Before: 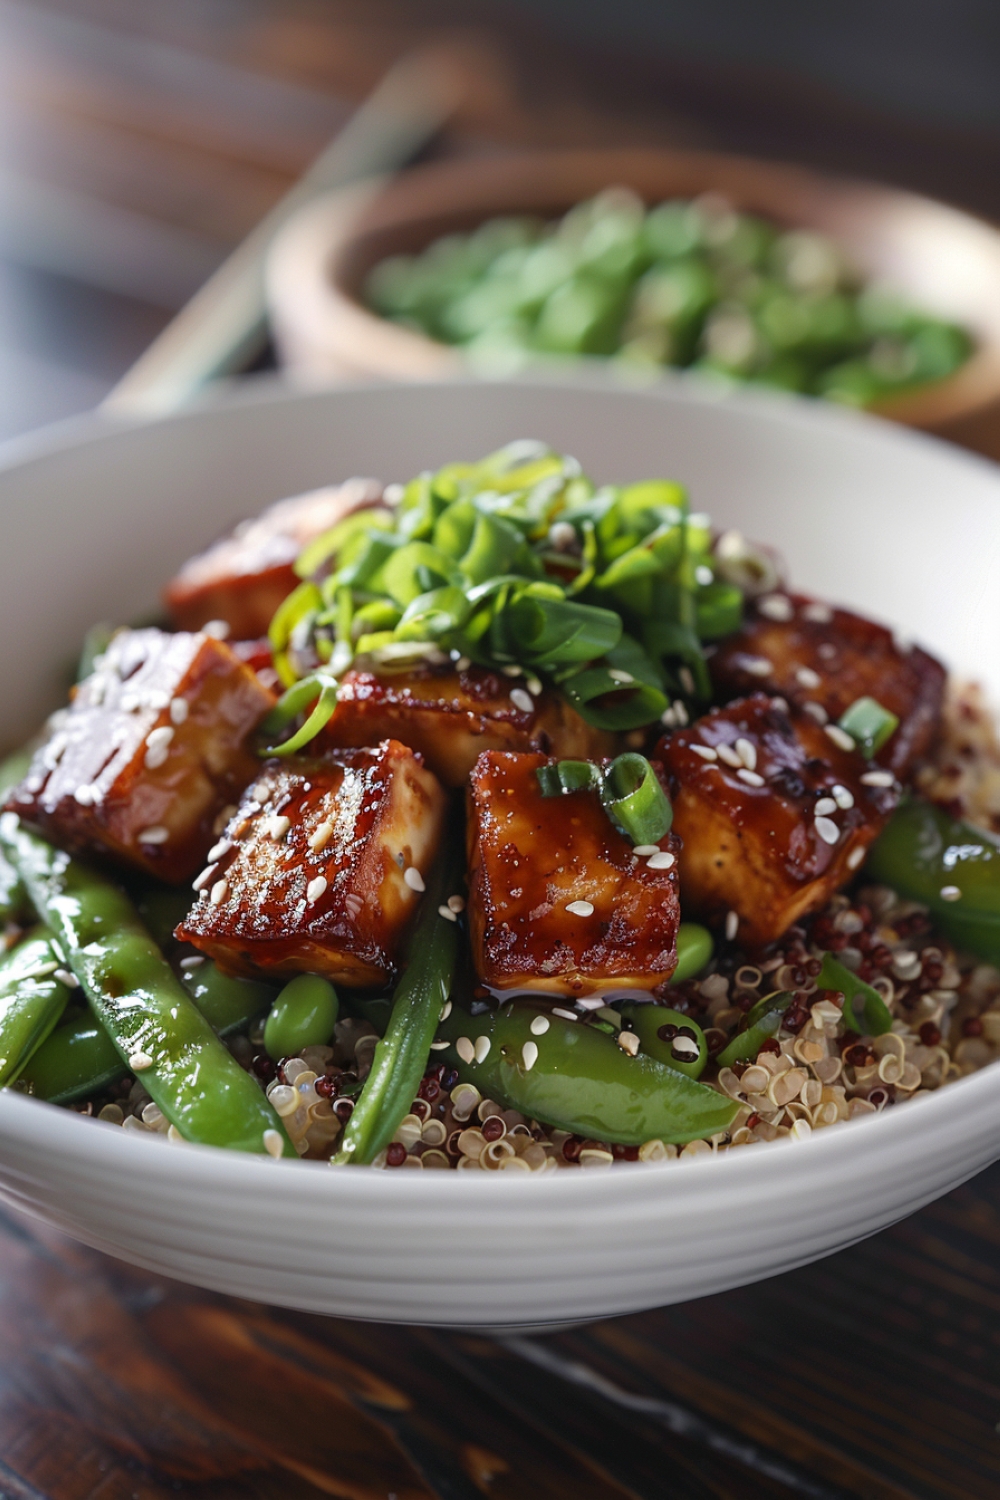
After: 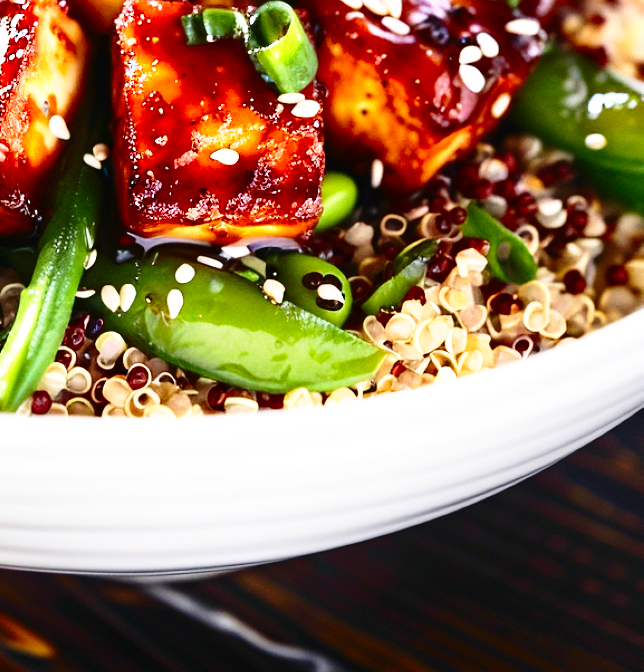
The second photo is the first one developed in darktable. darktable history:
crop and rotate: left 35.509%, top 50.238%, bottom 4.934%
contrast brightness saturation: contrast 0.21, brightness -0.11, saturation 0.21
base curve: curves: ch0 [(0, 0) (0.026, 0.03) (0.109, 0.232) (0.351, 0.748) (0.669, 0.968) (1, 1)], preserve colors none
exposure: black level correction 0, exposure 0.9 EV, compensate exposure bias true, compensate highlight preservation false
